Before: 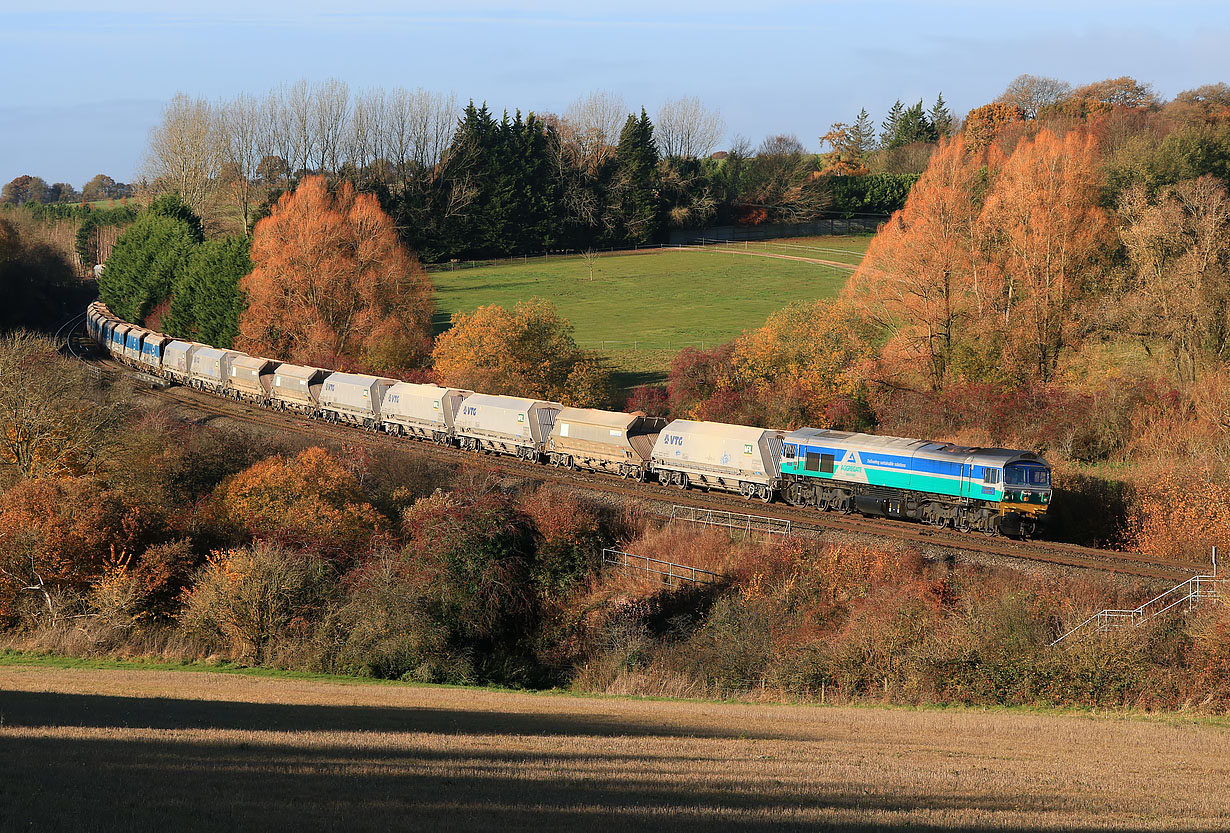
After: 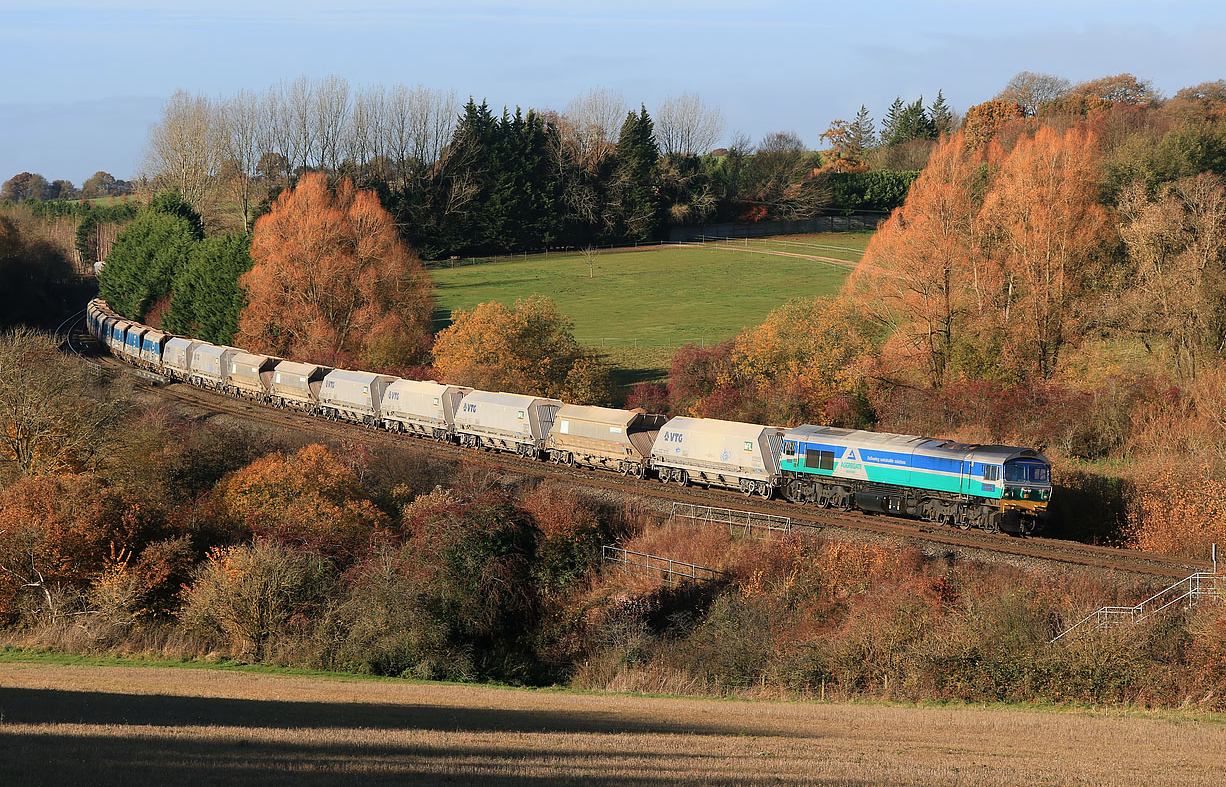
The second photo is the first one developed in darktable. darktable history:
contrast brightness saturation: saturation -0.04
crop: top 0.448%, right 0.264%, bottom 5.045%
exposure: exposure -0.05 EV
